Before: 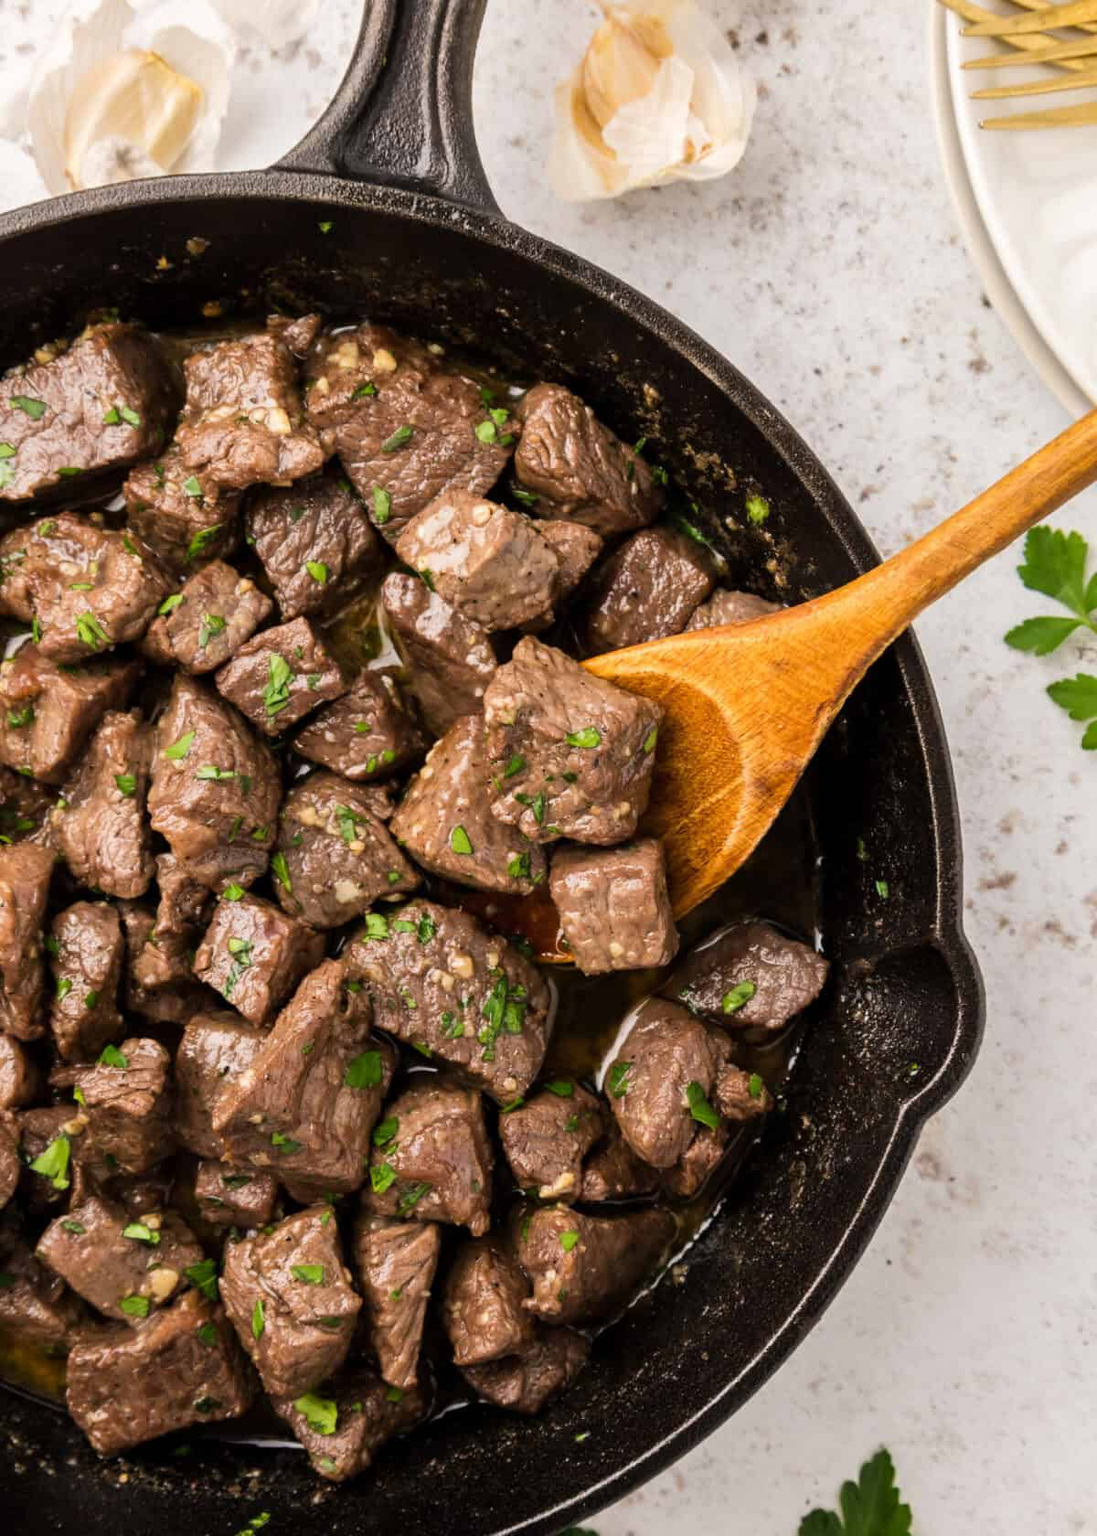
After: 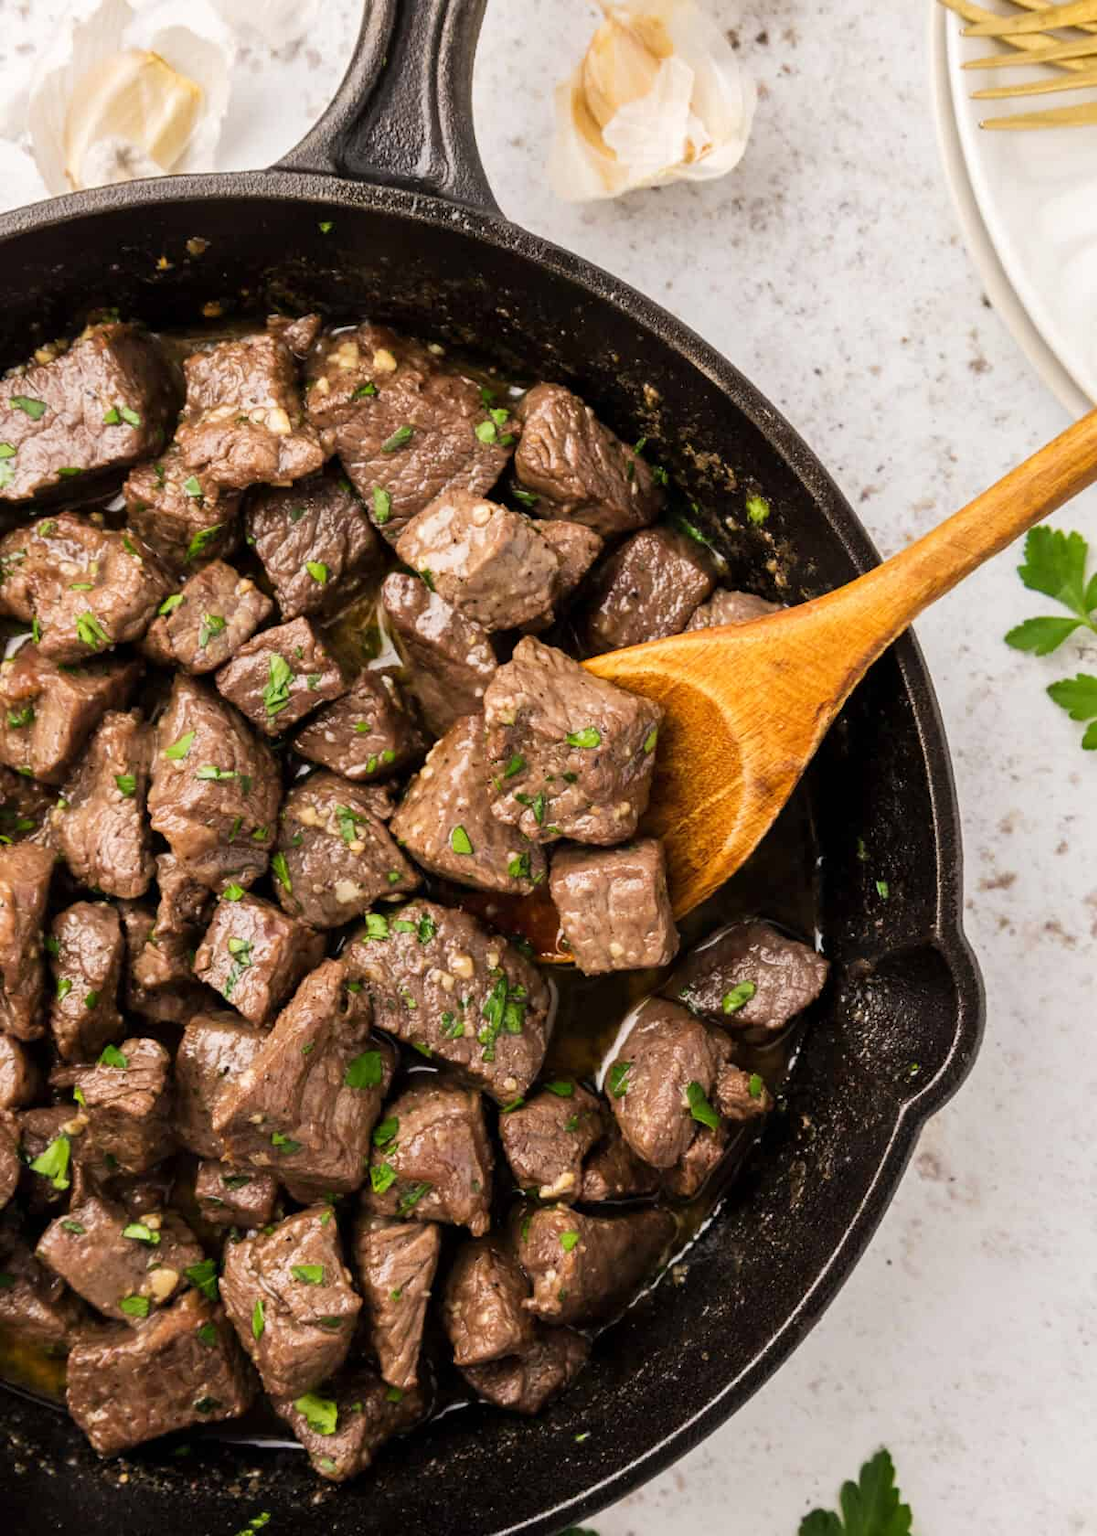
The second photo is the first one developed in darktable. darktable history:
base curve: curves: ch0 [(0, 0) (0.472, 0.508) (1, 1)], preserve colors none
